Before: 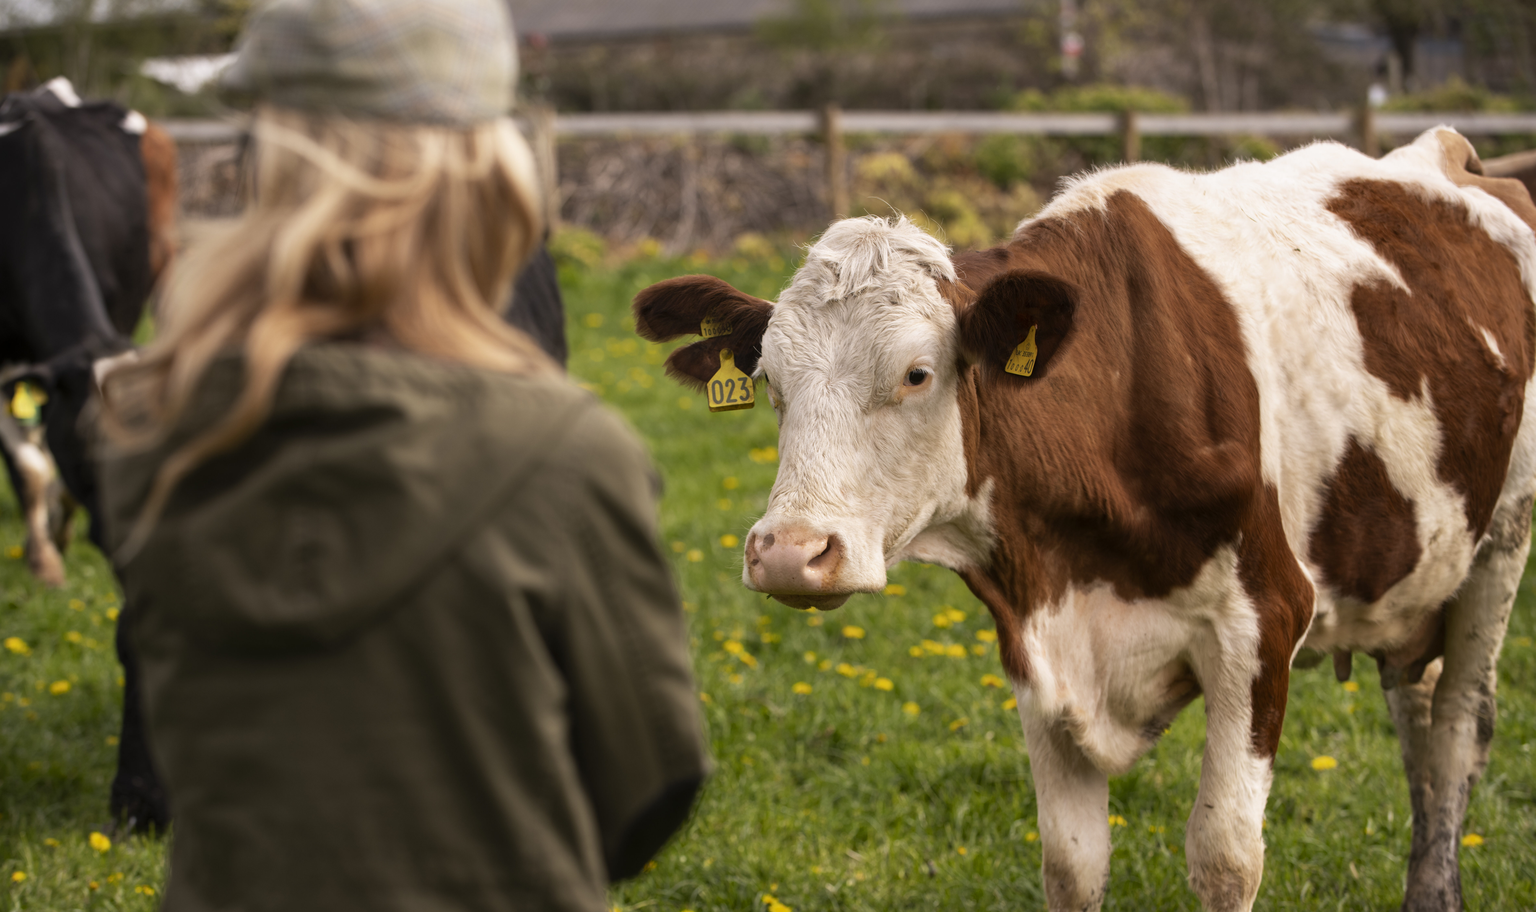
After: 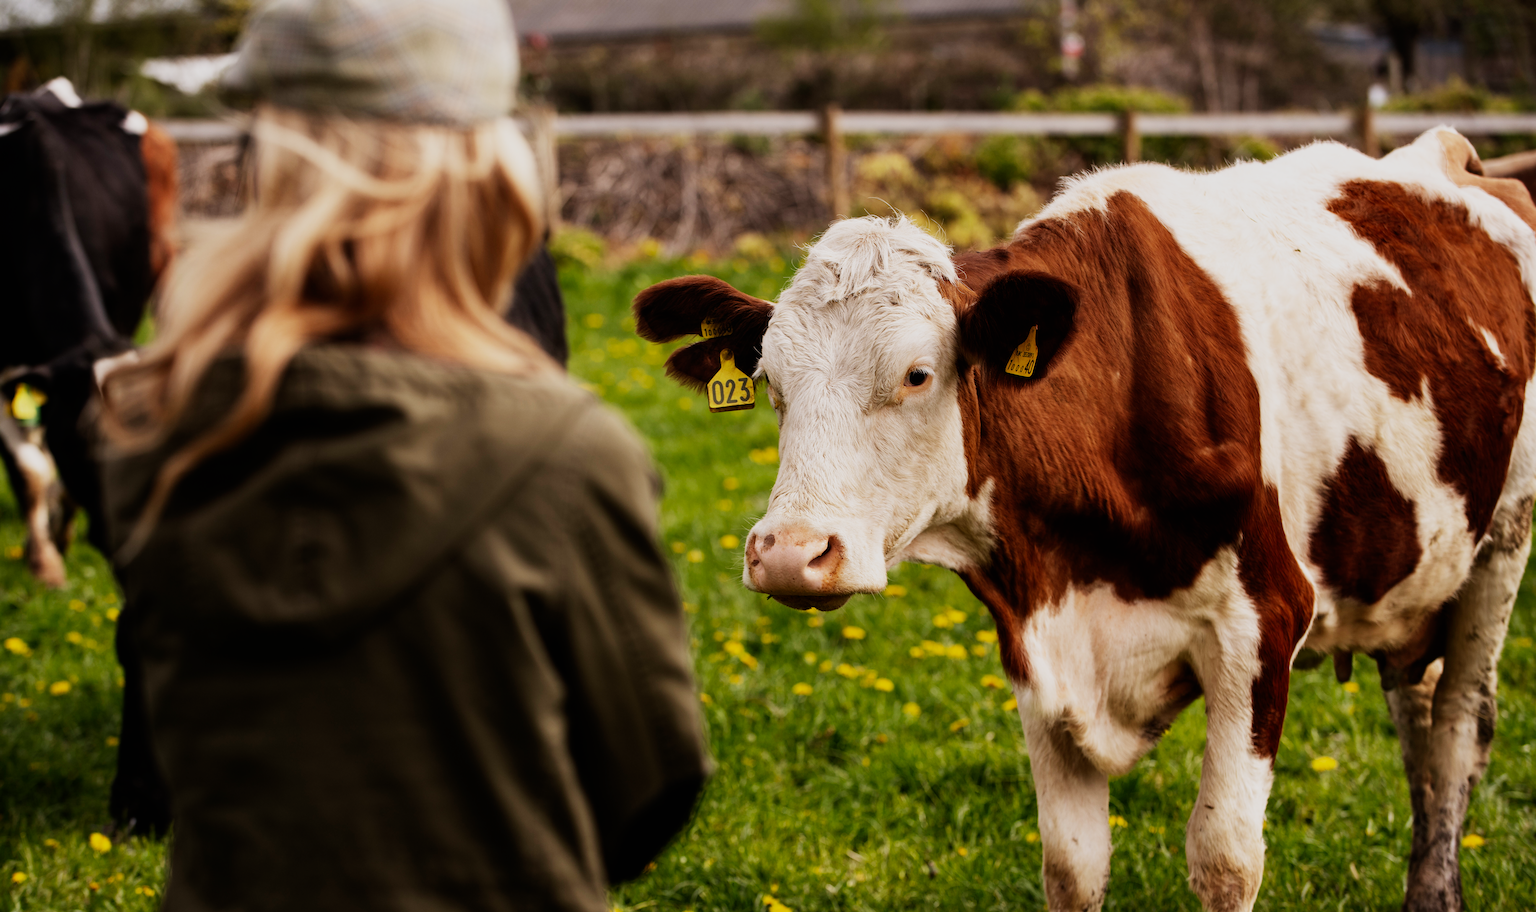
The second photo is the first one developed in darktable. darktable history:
sharpen: on, module defaults
sigmoid: contrast 1.8, skew -0.2, preserve hue 0%, red attenuation 0.1, red rotation 0.035, green attenuation 0.1, green rotation -0.017, blue attenuation 0.15, blue rotation -0.052, base primaries Rec2020
